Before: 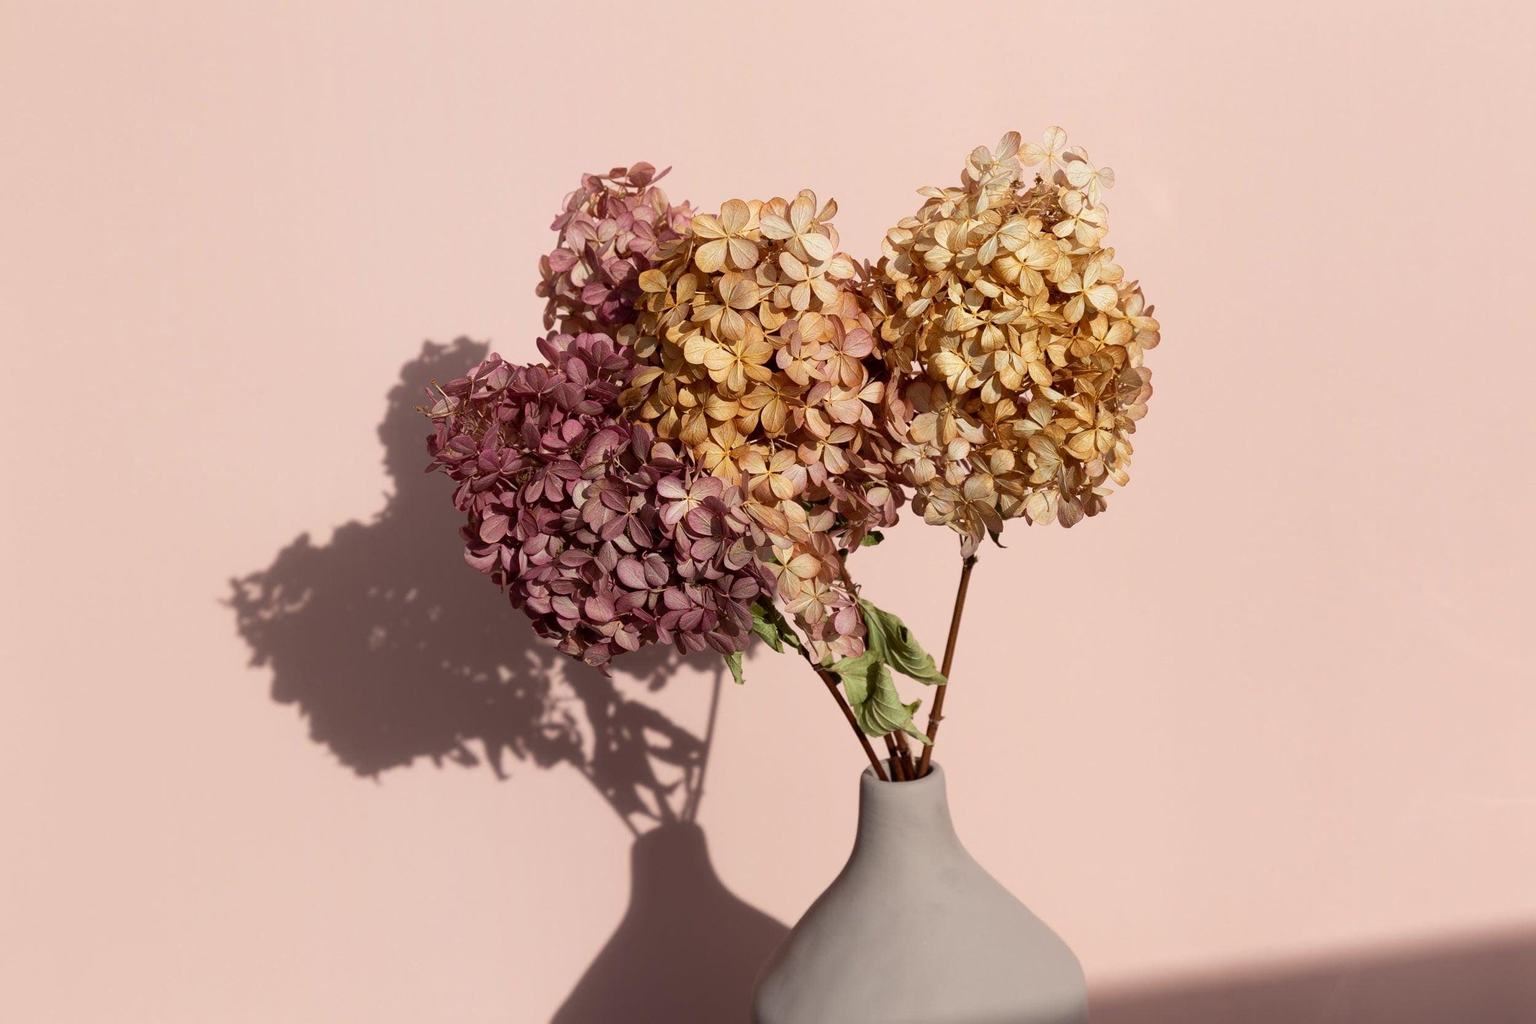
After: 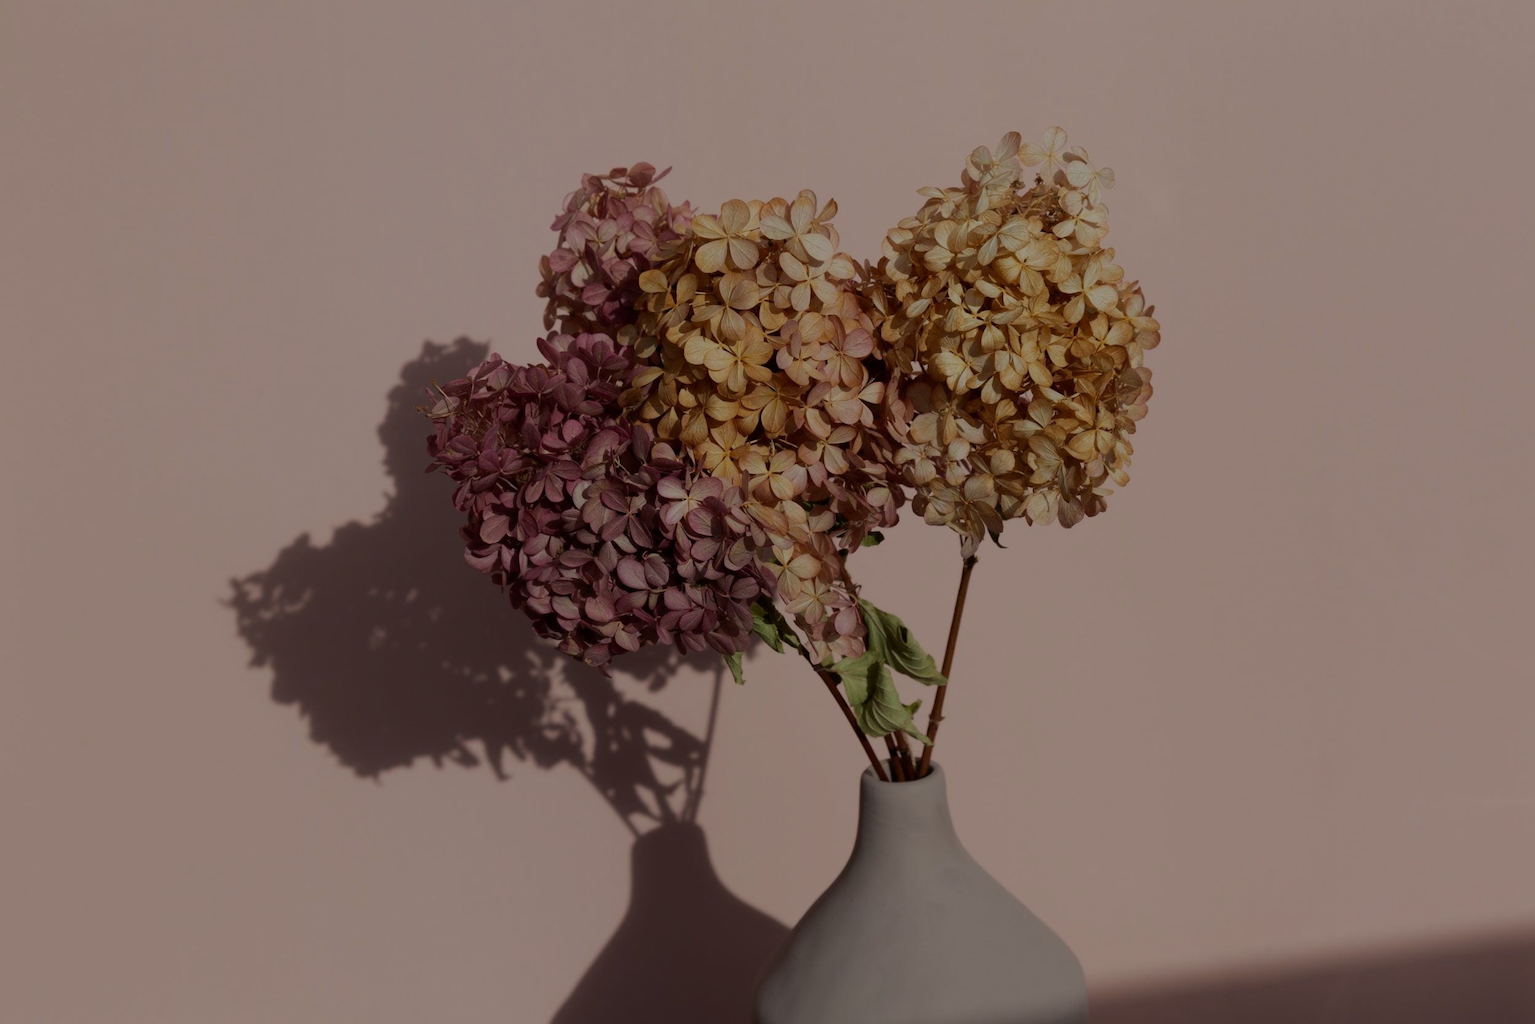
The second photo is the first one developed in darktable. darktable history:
exposure: exposure -1.468 EV, compensate highlight preservation false
tone equalizer: on, module defaults
contrast equalizer: y [[0.5 ×4, 0.467, 0.376], [0.5 ×6], [0.5 ×6], [0 ×6], [0 ×6]]
